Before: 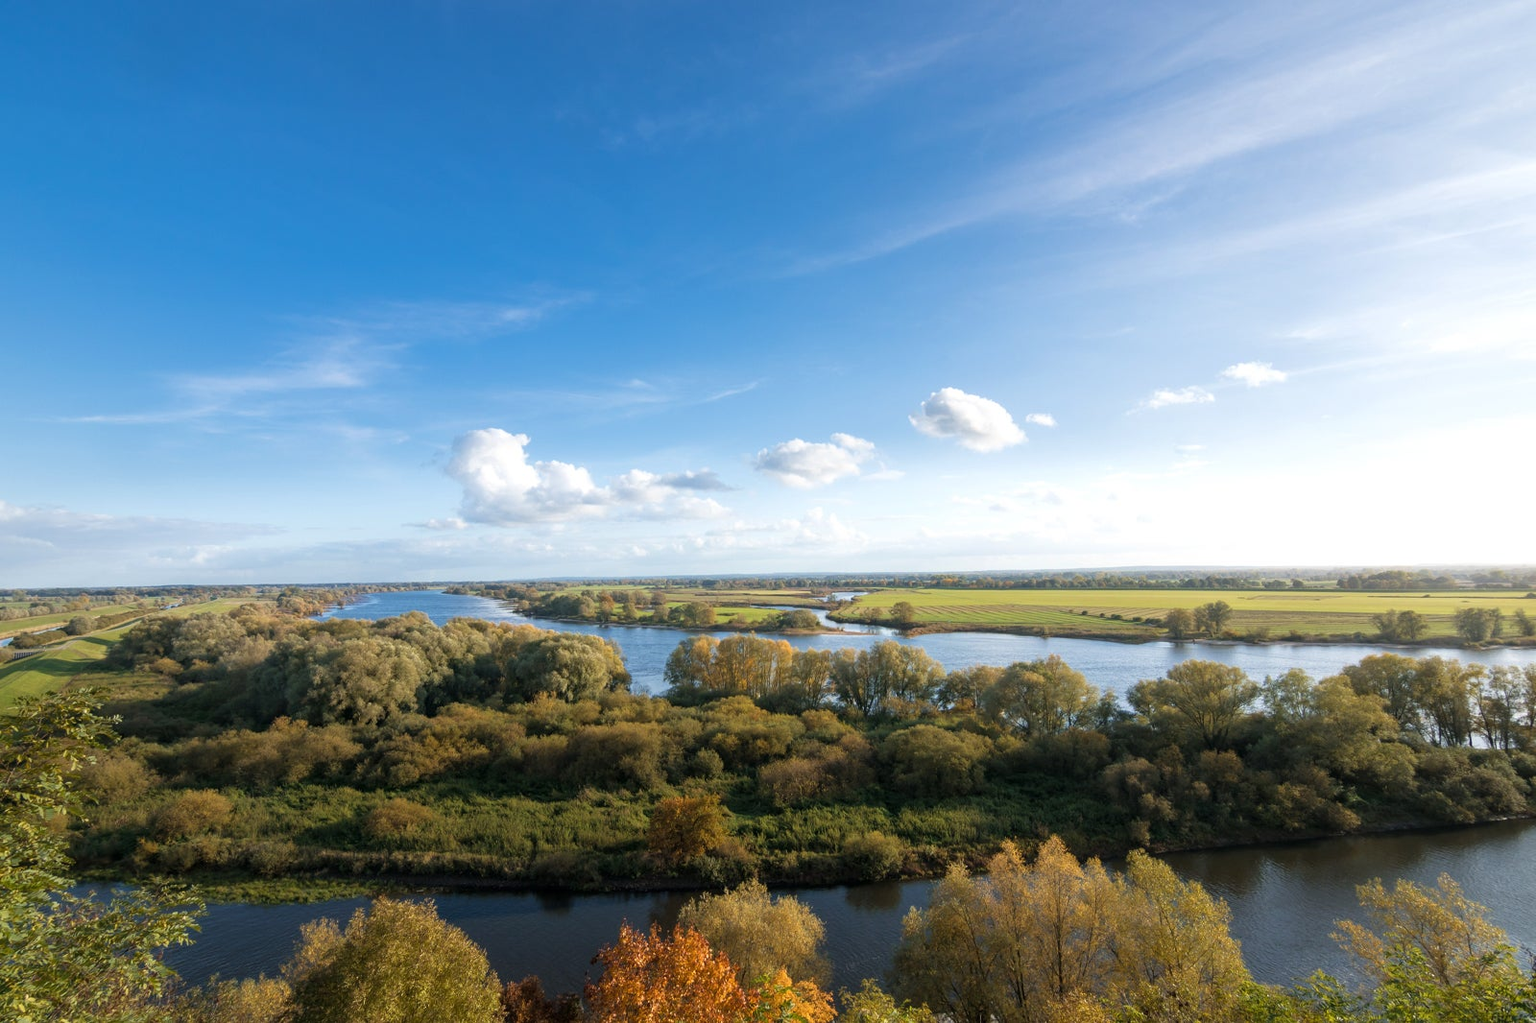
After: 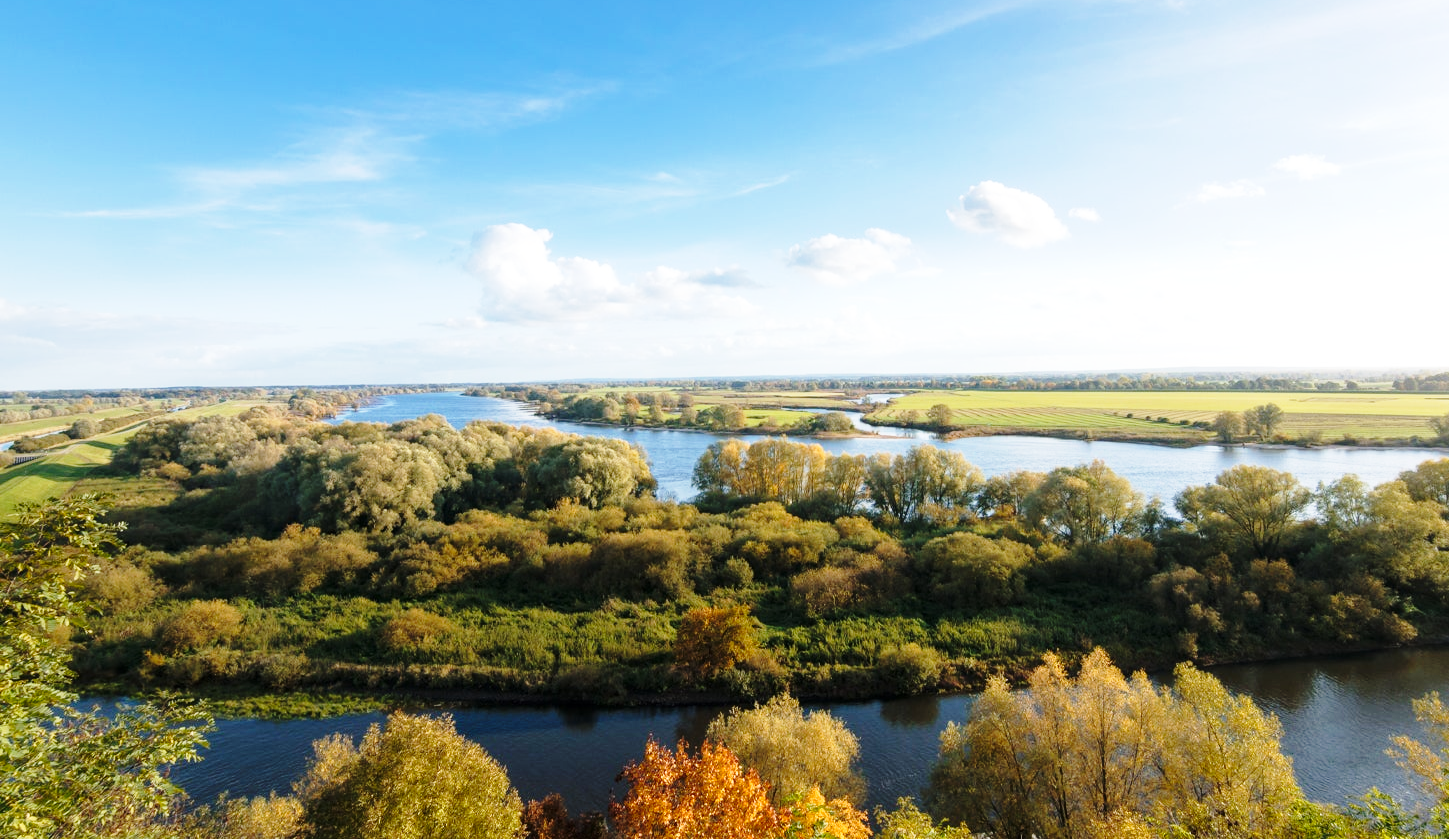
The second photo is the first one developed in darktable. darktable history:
crop: top 21.002%, right 9.381%, bottom 0.271%
base curve: curves: ch0 [(0, 0) (0.028, 0.03) (0.121, 0.232) (0.46, 0.748) (0.859, 0.968) (1, 1)], preserve colors none
